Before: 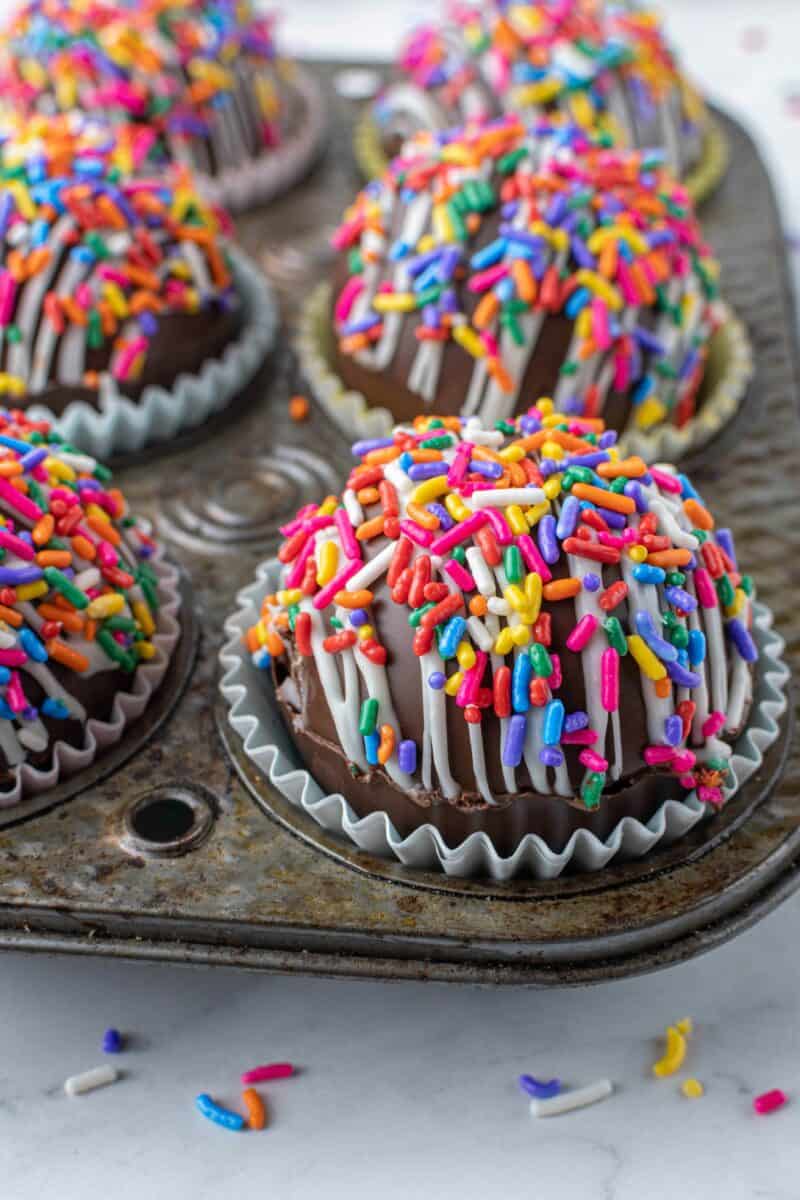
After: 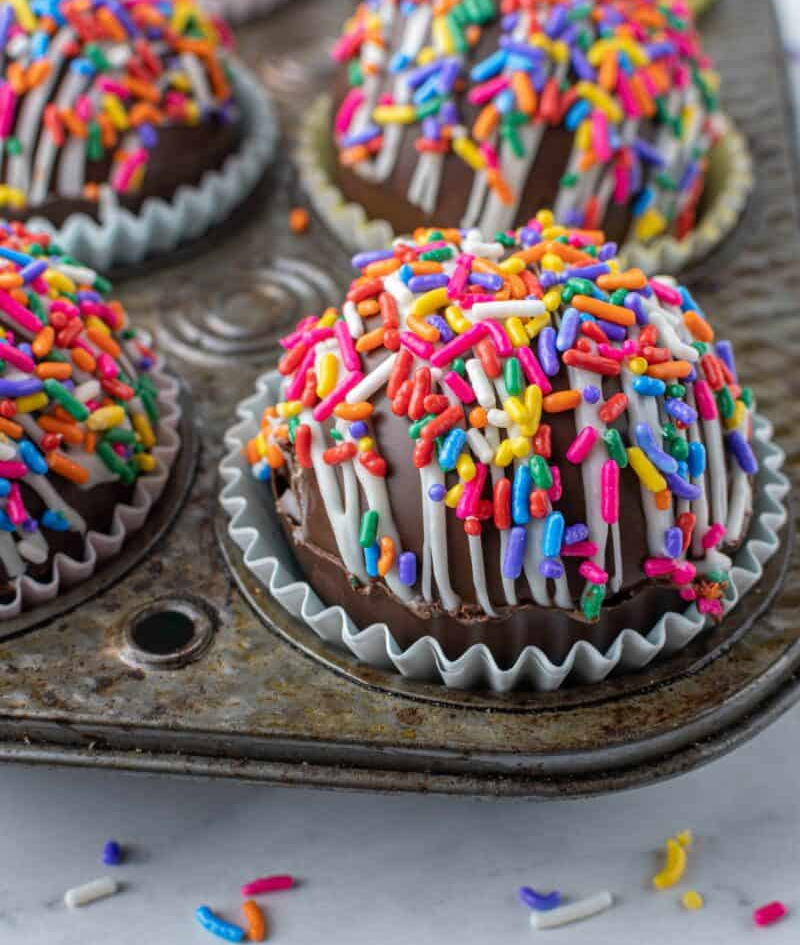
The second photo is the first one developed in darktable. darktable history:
crop and rotate: top 15.706%, bottom 5.505%
